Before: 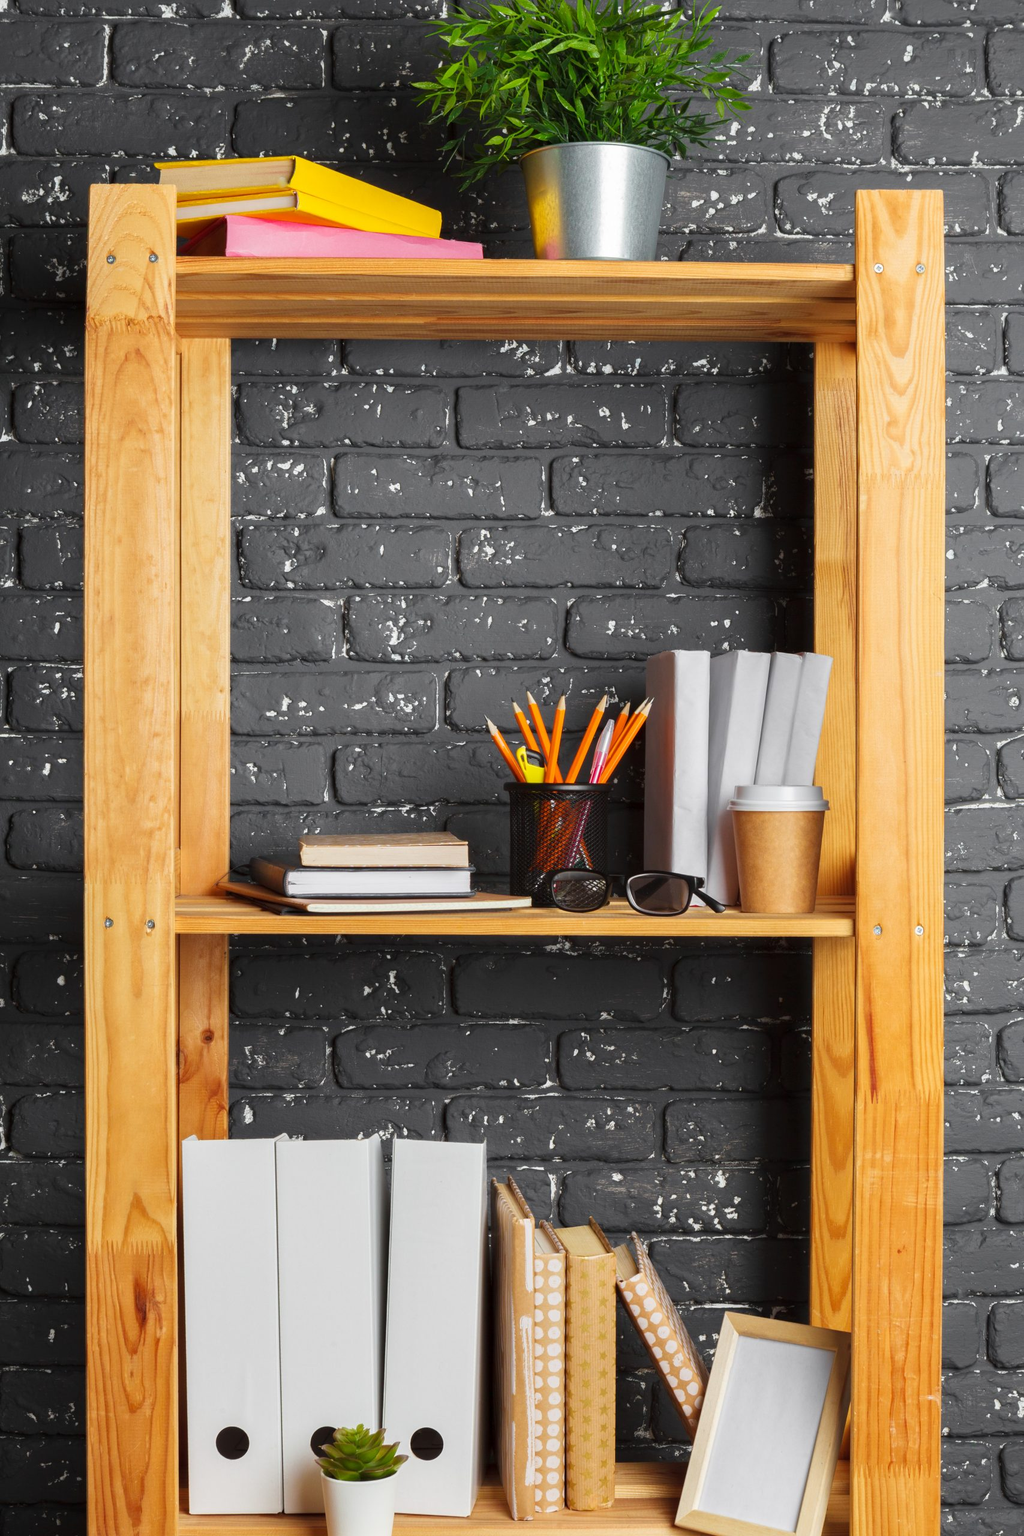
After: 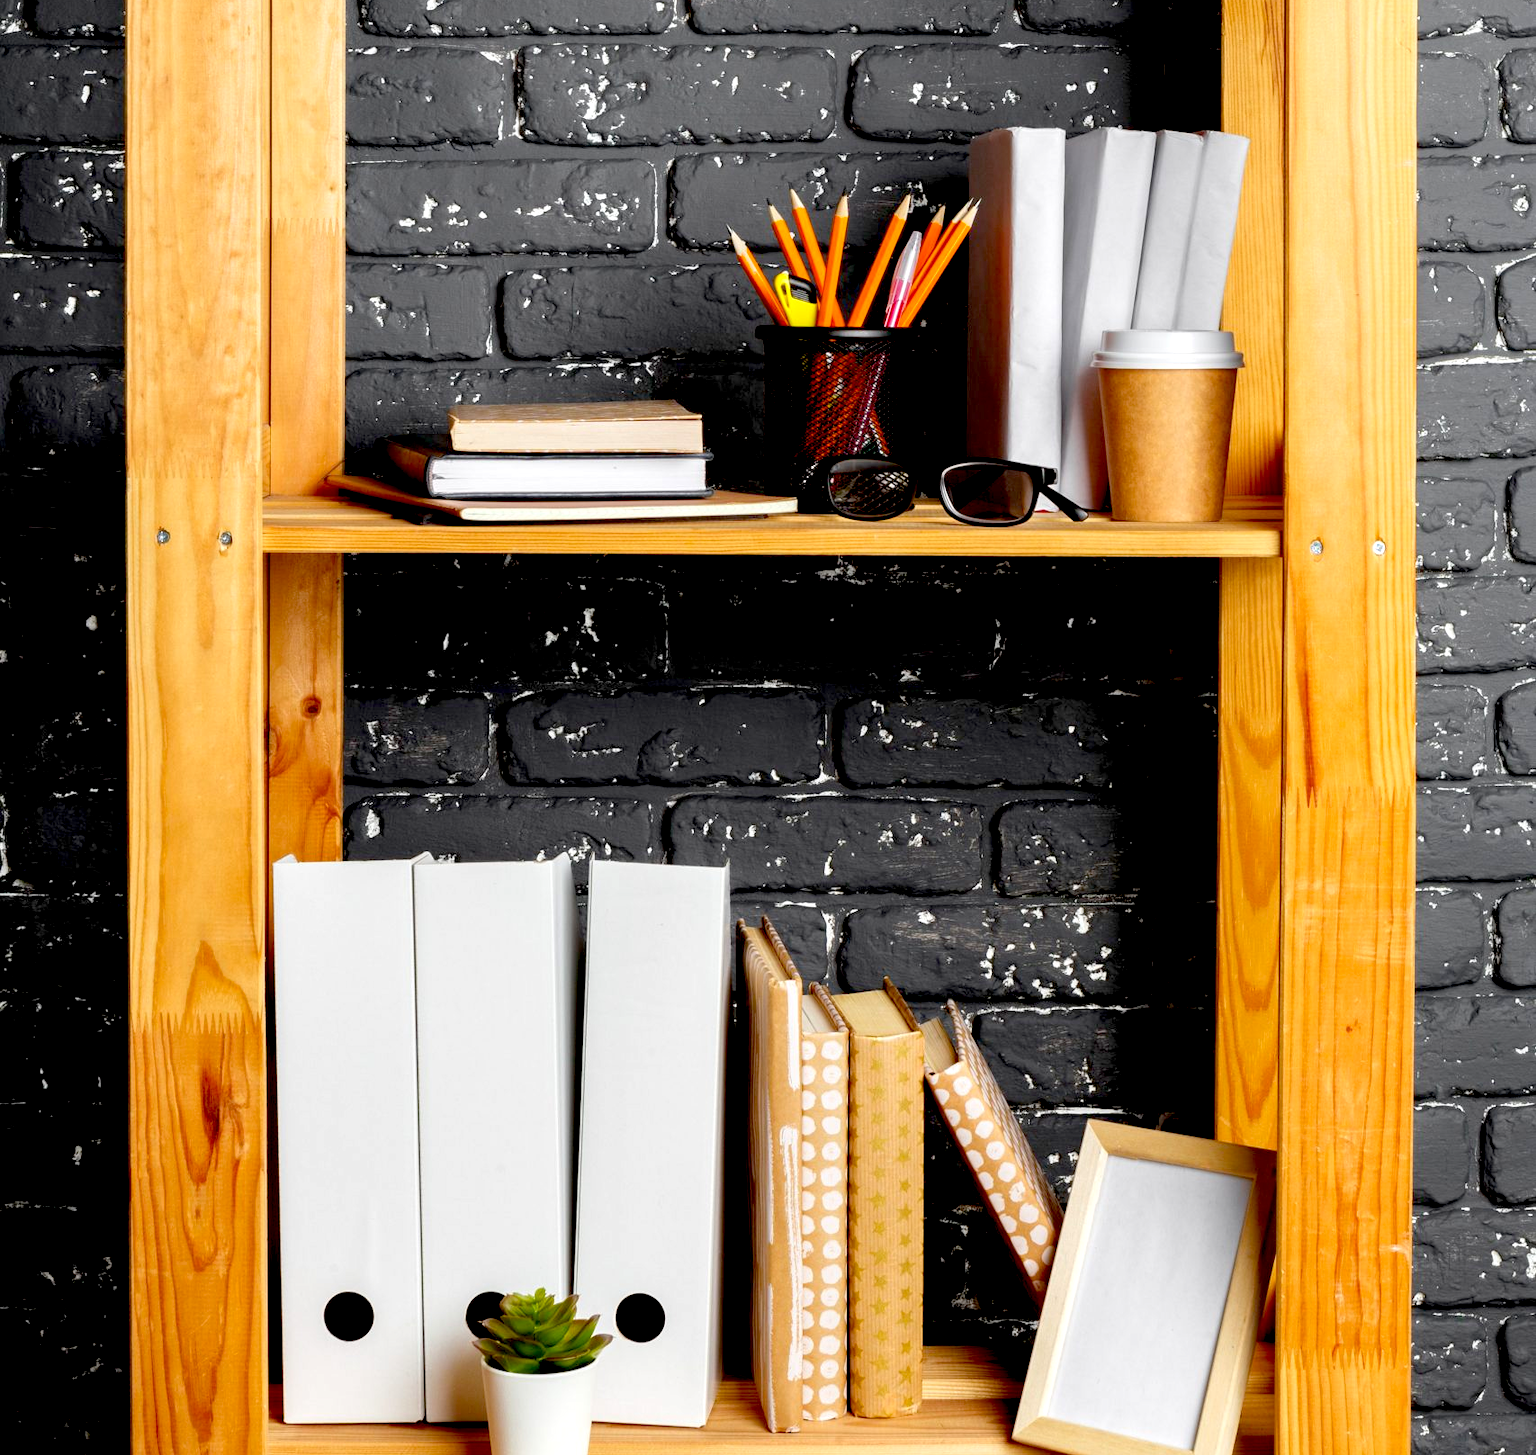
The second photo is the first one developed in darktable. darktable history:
tone equalizer: edges refinement/feathering 500, mask exposure compensation -1.57 EV, preserve details no
crop and rotate: top 36.812%
exposure: black level correction 0.032, exposure 0.333 EV, compensate highlight preservation false
